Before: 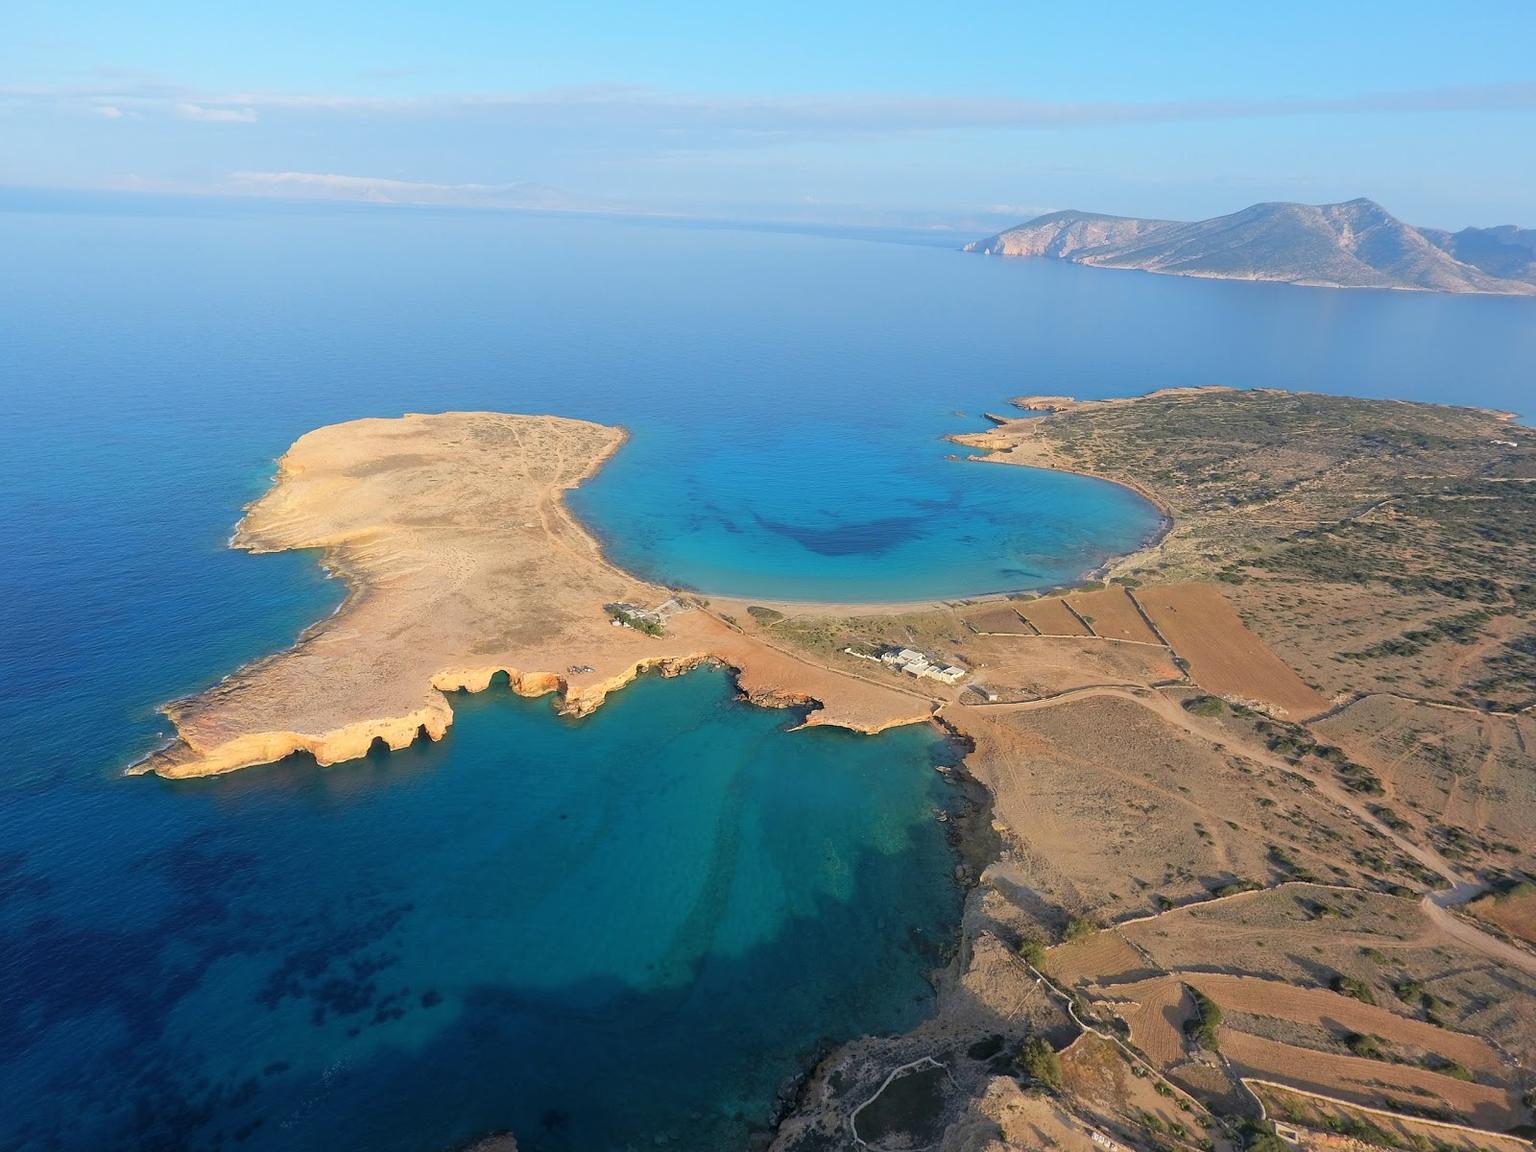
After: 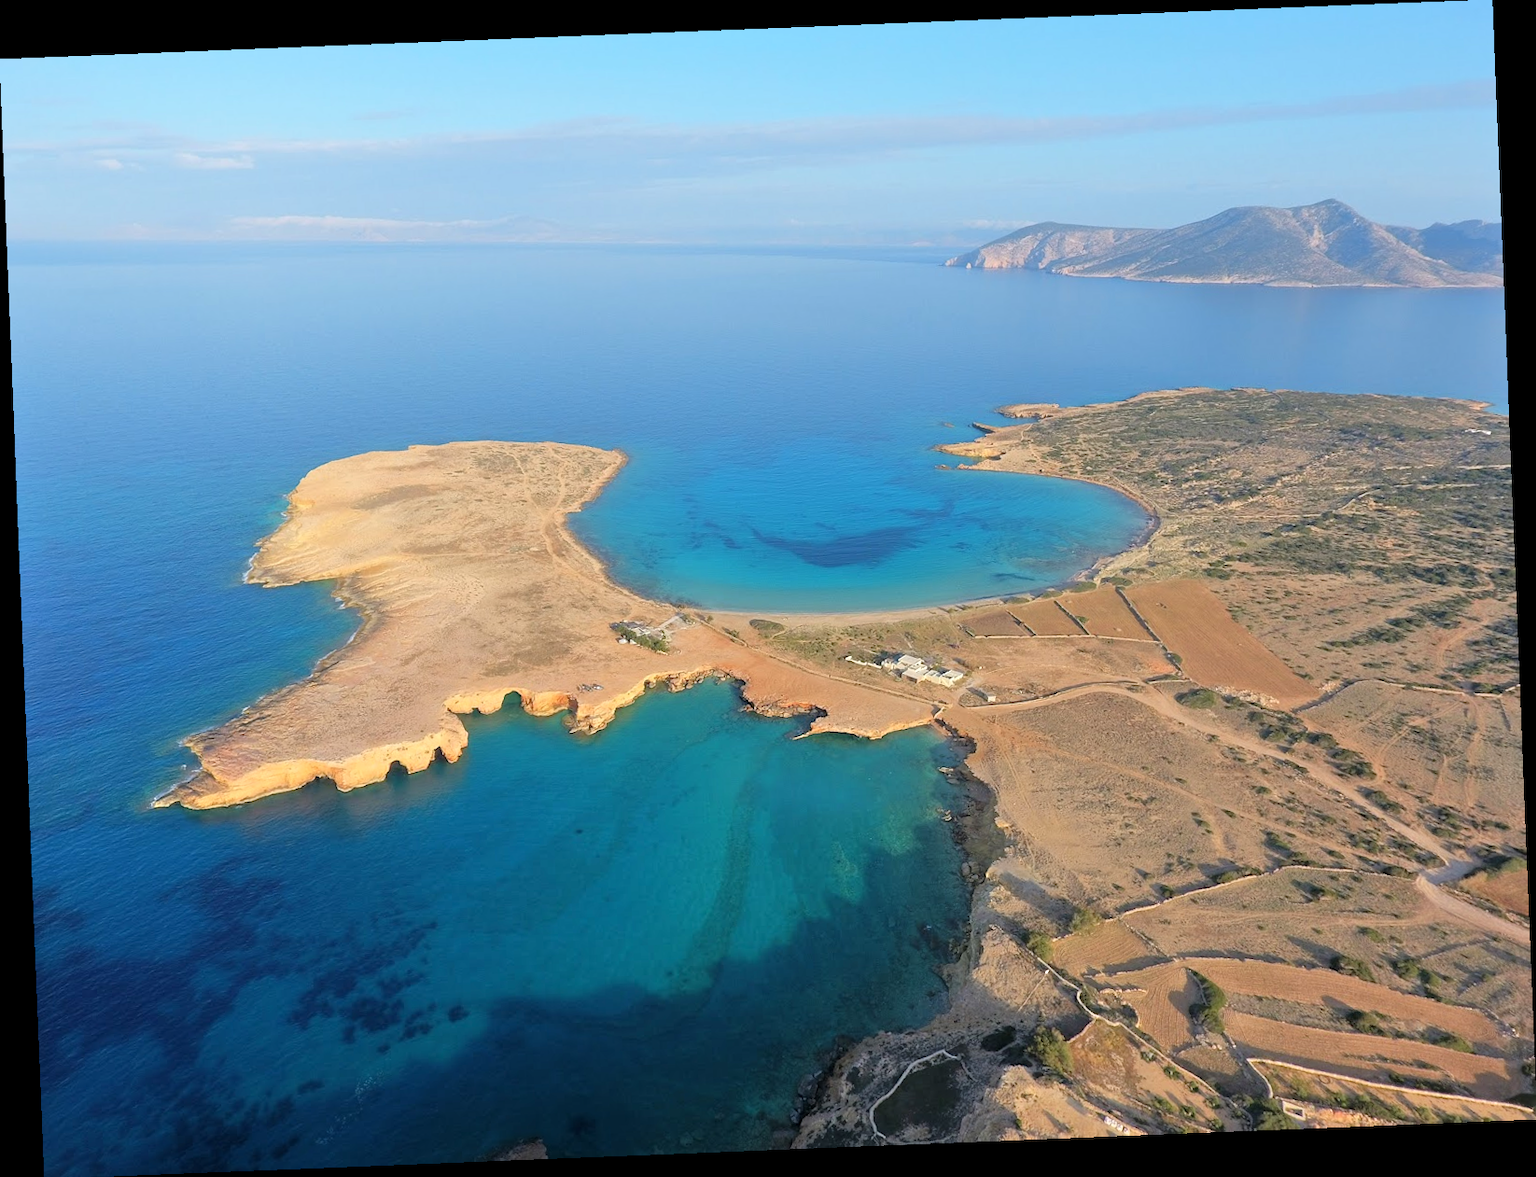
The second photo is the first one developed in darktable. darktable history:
tone equalizer: -8 EV 0.001 EV, -7 EV -0.004 EV, -6 EV 0.009 EV, -5 EV 0.032 EV, -4 EV 0.276 EV, -3 EV 0.644 EV, -2 EV 0.584 EV, -1 EV 0.187 EV, +0 EV 0.024 EV
rotate and perspective: rotation -2.29°, automatic cropping off
